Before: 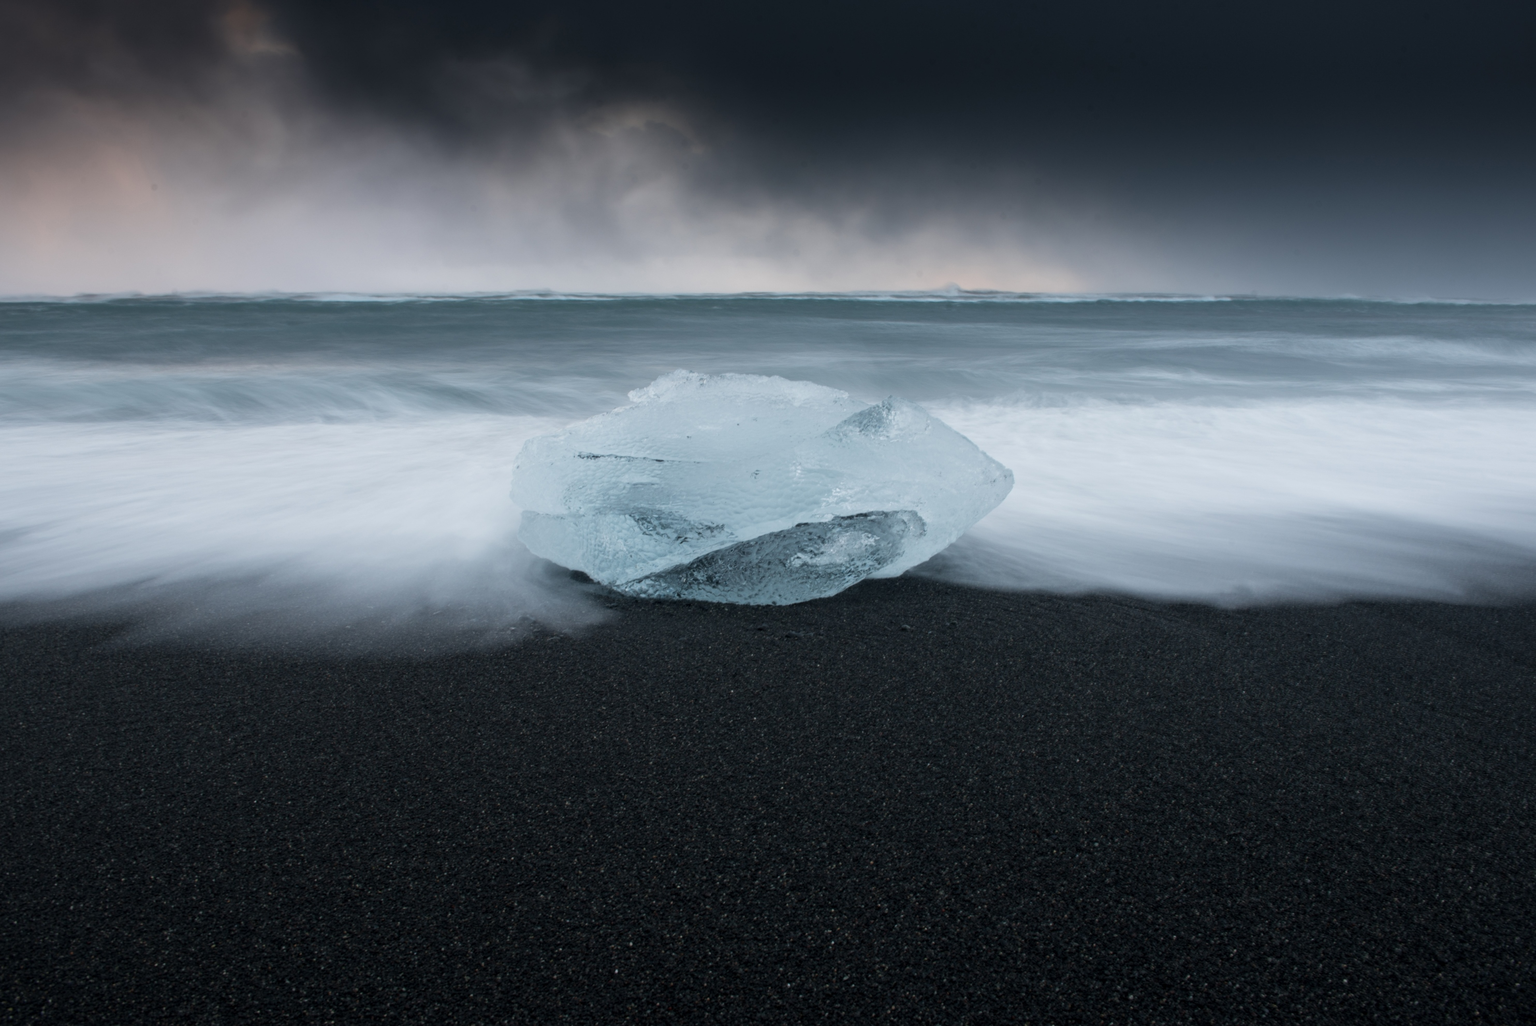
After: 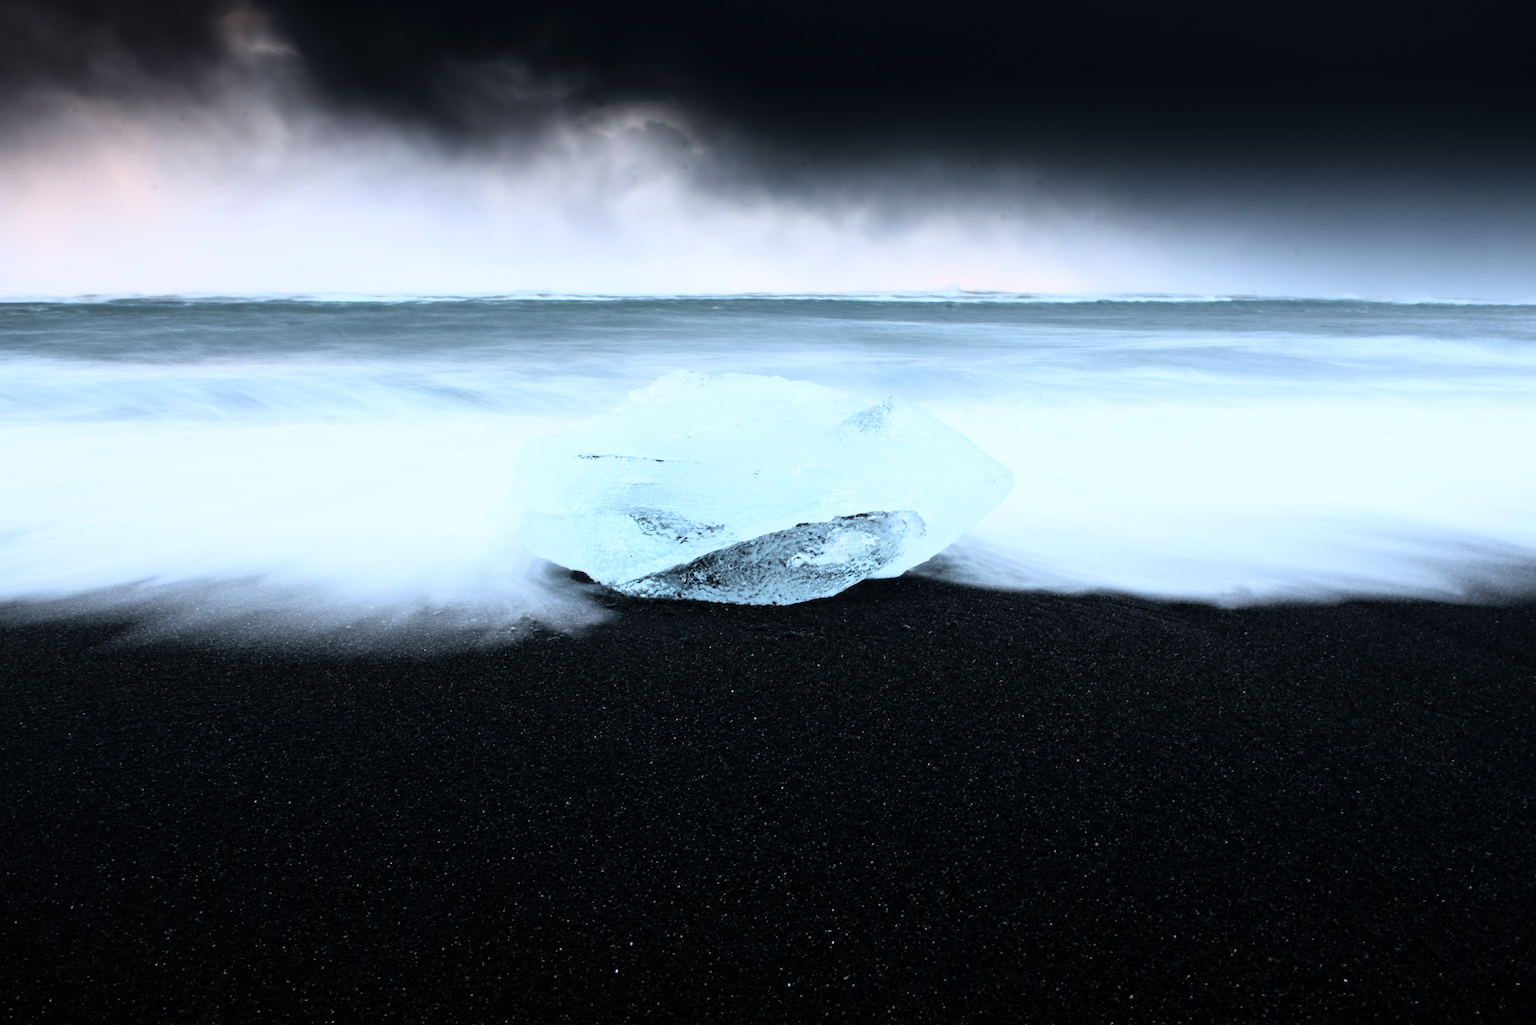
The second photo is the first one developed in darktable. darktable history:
white balance: red 0.967, blue 1.049
rgb curve: curves: ch0 [(0, 0) (0.21, 0.15) (0.24, 0.21) (0.5, 0.75) (0.75, 0.96) (0.89, 0.99) (1, 1)]; ch1 [(0, 0.02) (0.21, 0.13) (0.25, 0.2) (0.5, 0.67) (0.75, 0.9) (0.89, 0.97) (1, 1)]; ch2 [(0, 0.02) (0.21, 0.13) (0.25, 0.2) (0.5, 0.67) (0.75, 0.9) (0.89, 0.97) (1, 1)], compensate middle gray true
